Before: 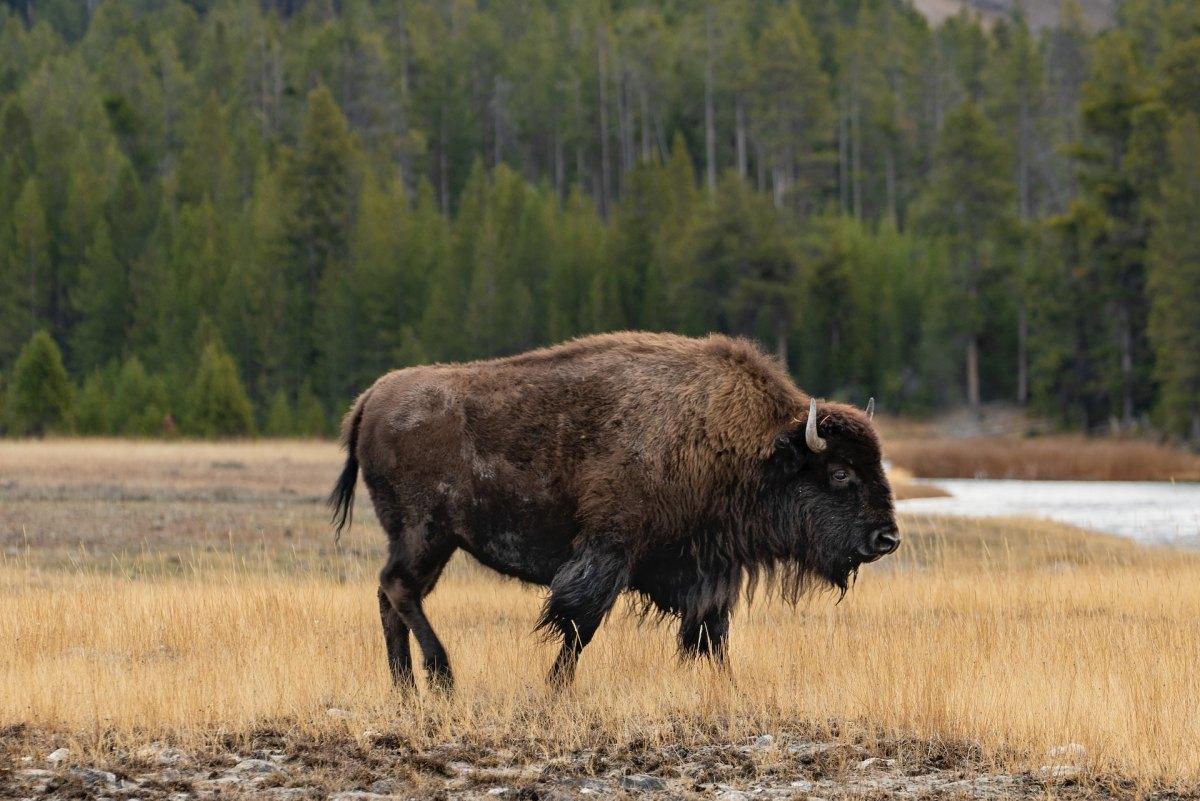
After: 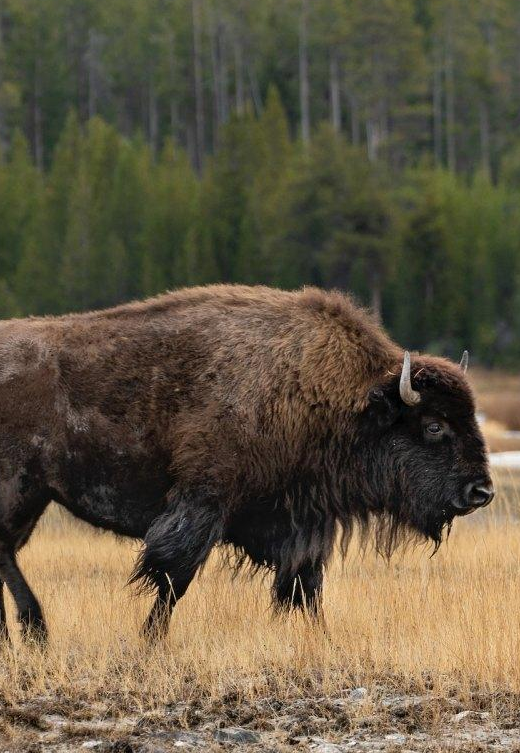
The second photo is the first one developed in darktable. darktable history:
crop: left 33.856%, top 5.963%, right 22.808%
tone equalizer: on, module defaults
